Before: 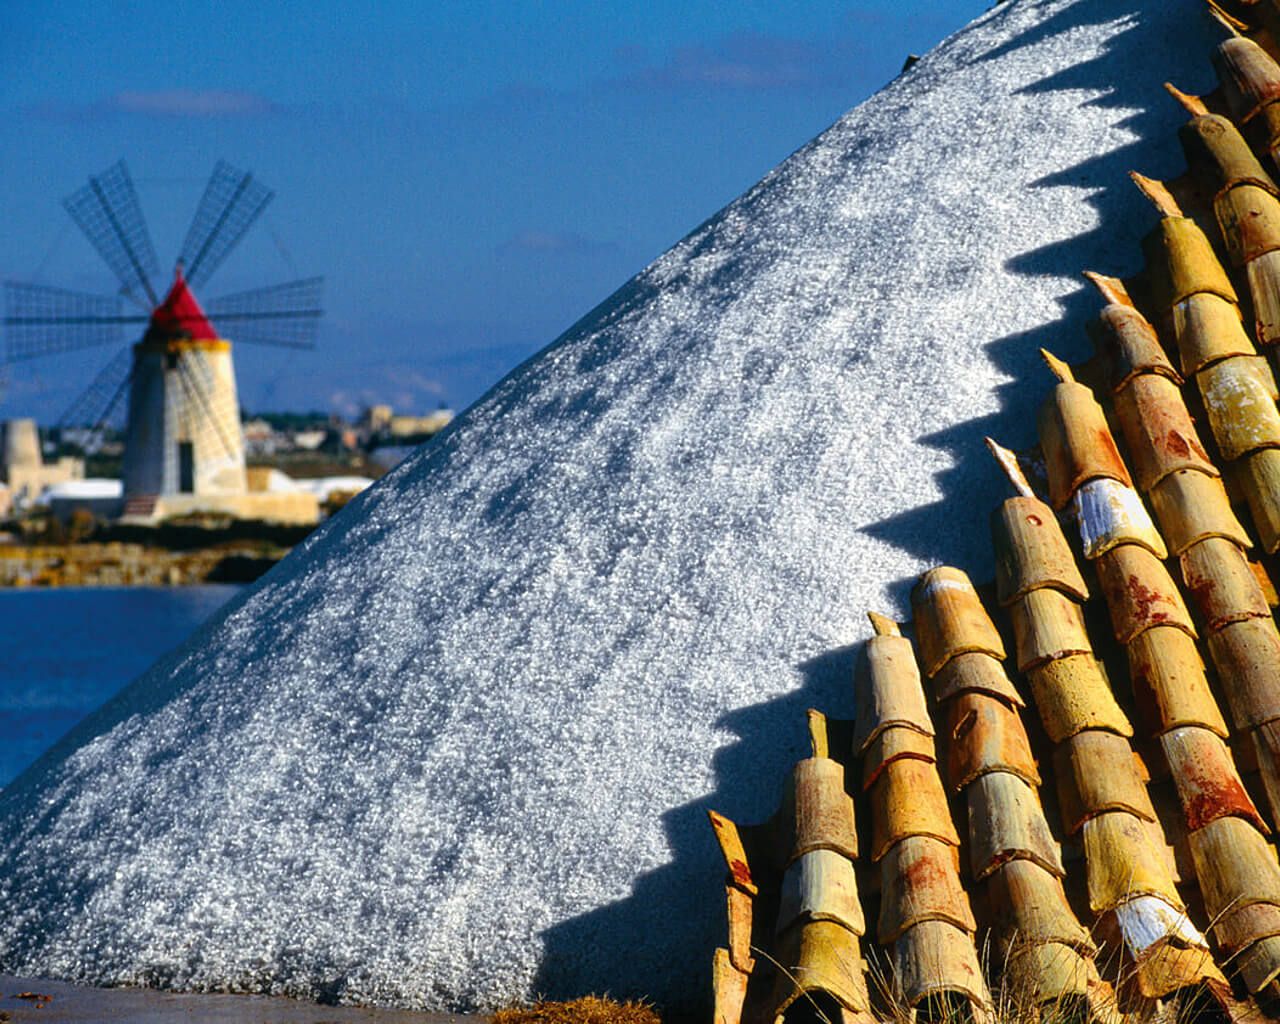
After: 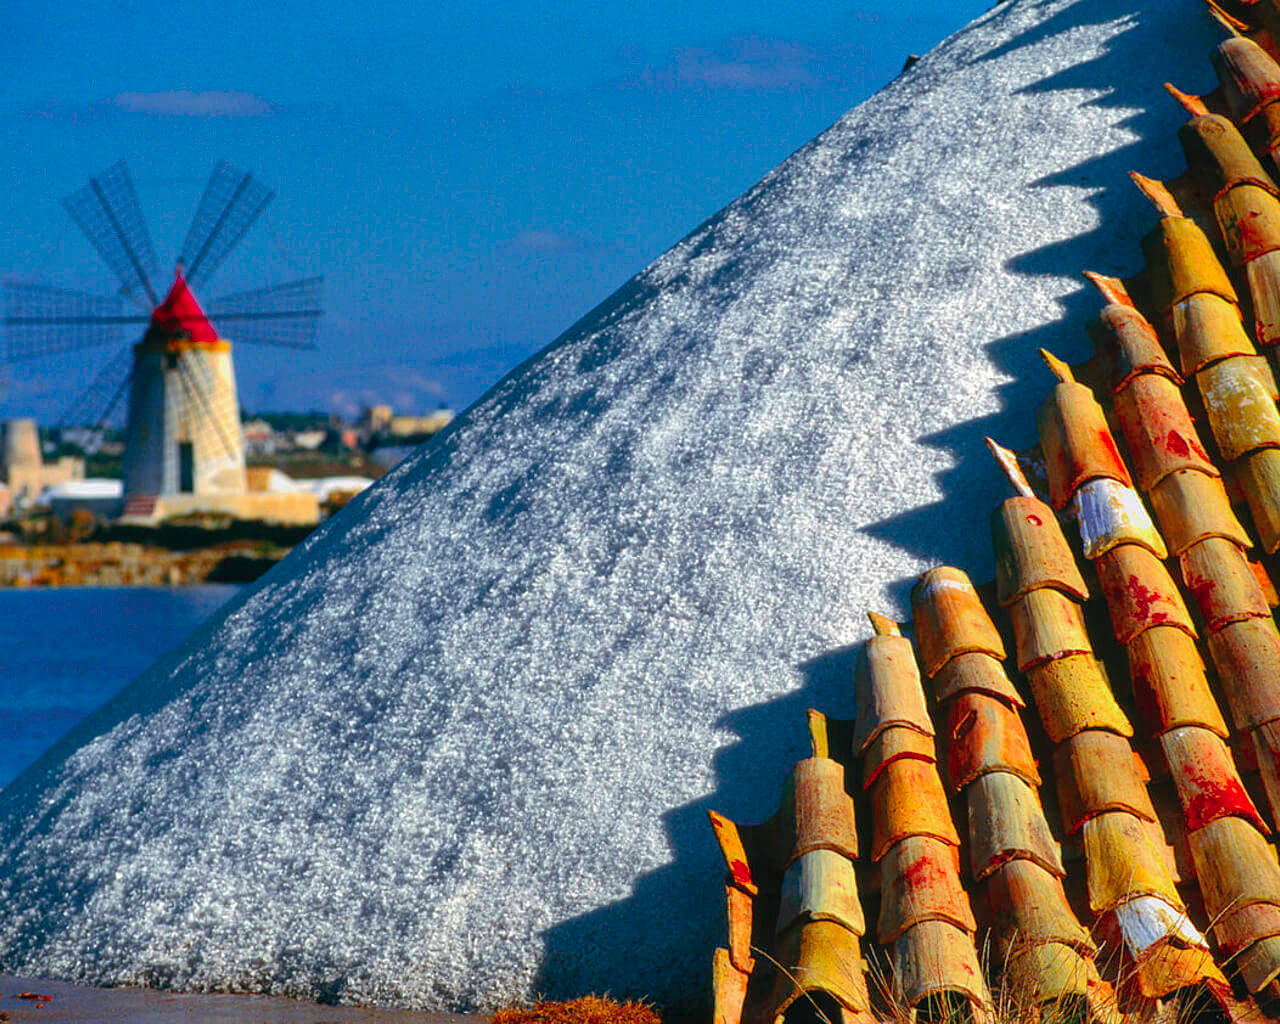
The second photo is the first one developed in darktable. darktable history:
color contrast: green-magenta contrast 1.73, blue-yellow contrast 1.15
shadows and highlights: on, module defaults
